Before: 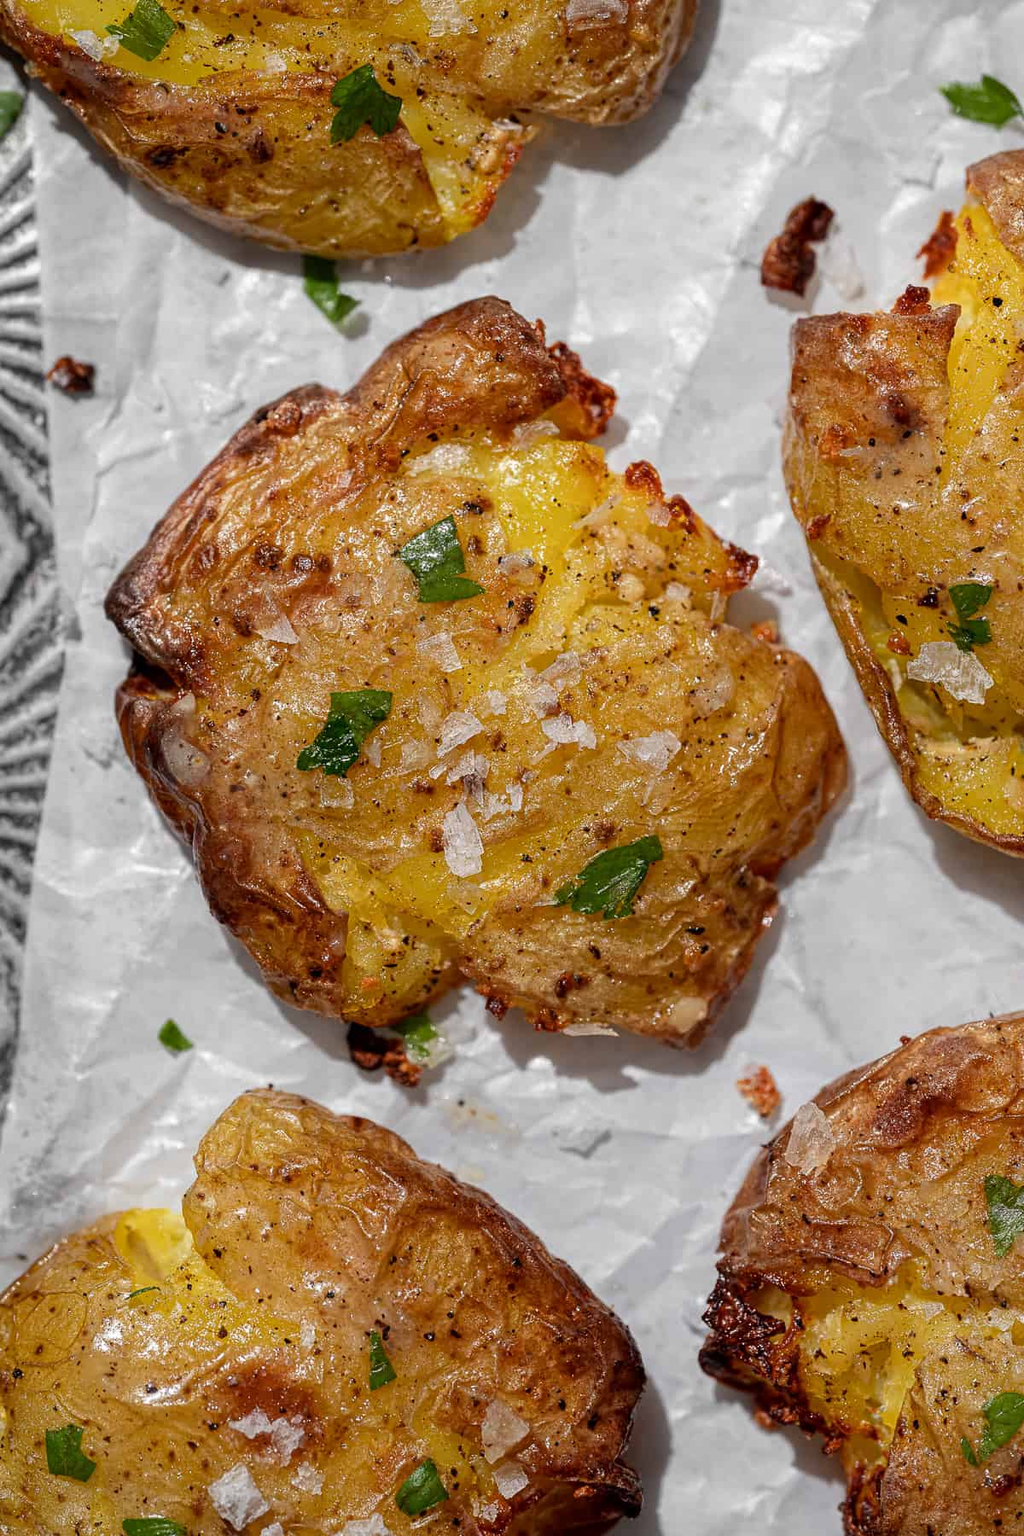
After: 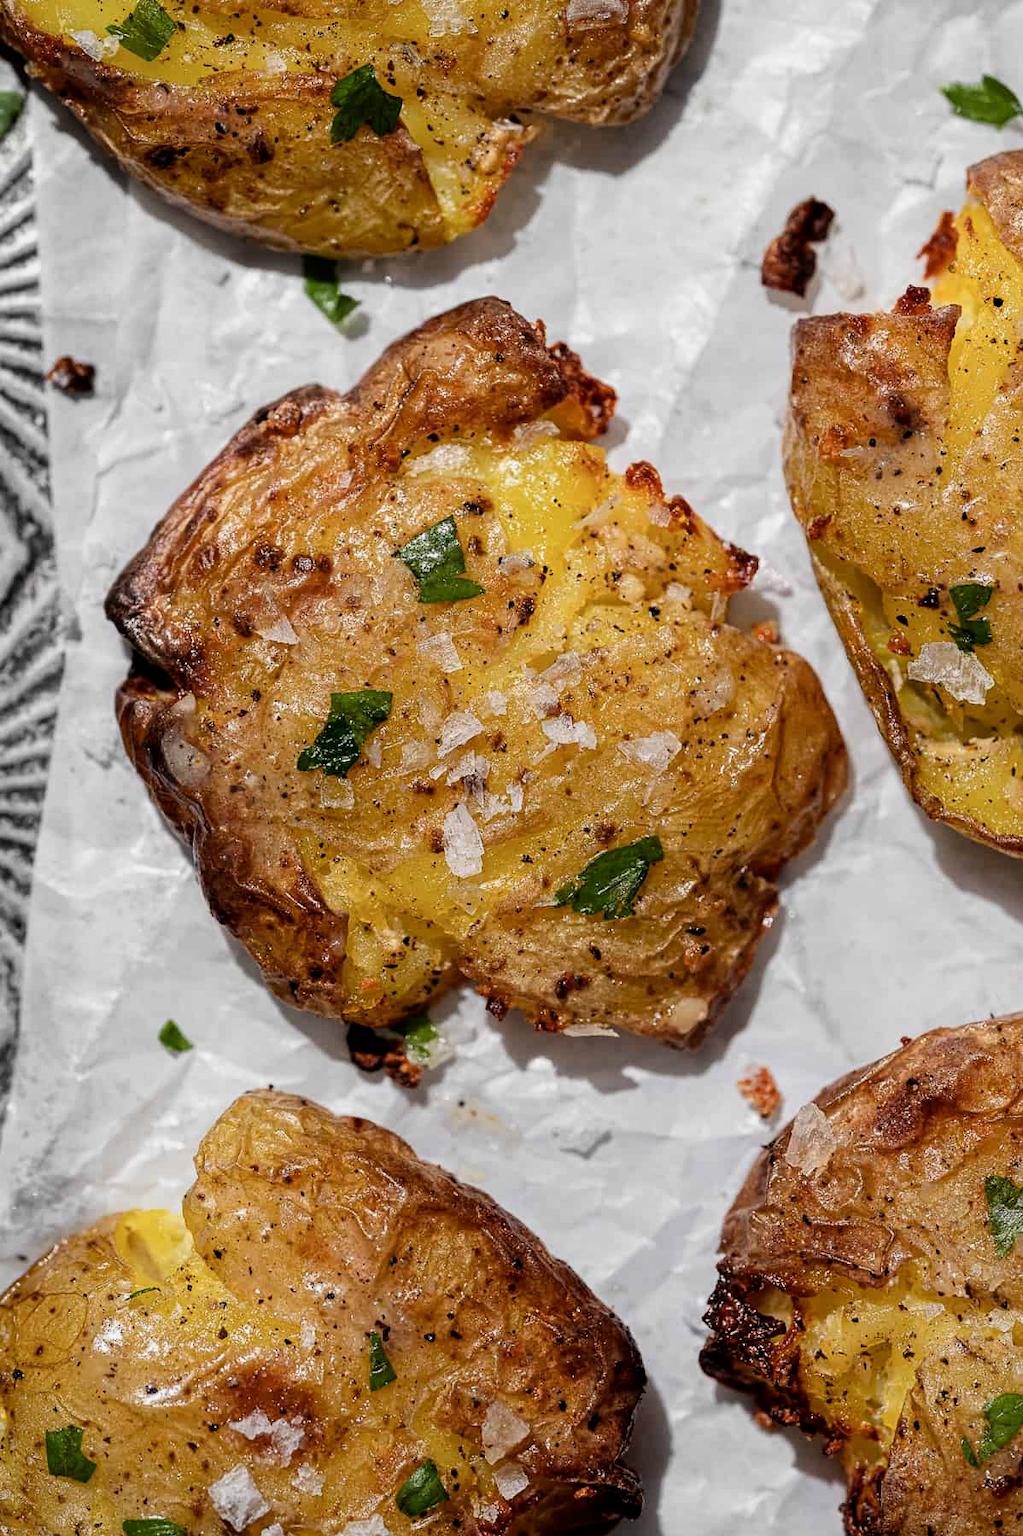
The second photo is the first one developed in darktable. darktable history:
filmic rgb: black relative exposure -8.07 EV, white relative exposure 3 EV, hardness 5.35, contrast 1.25
